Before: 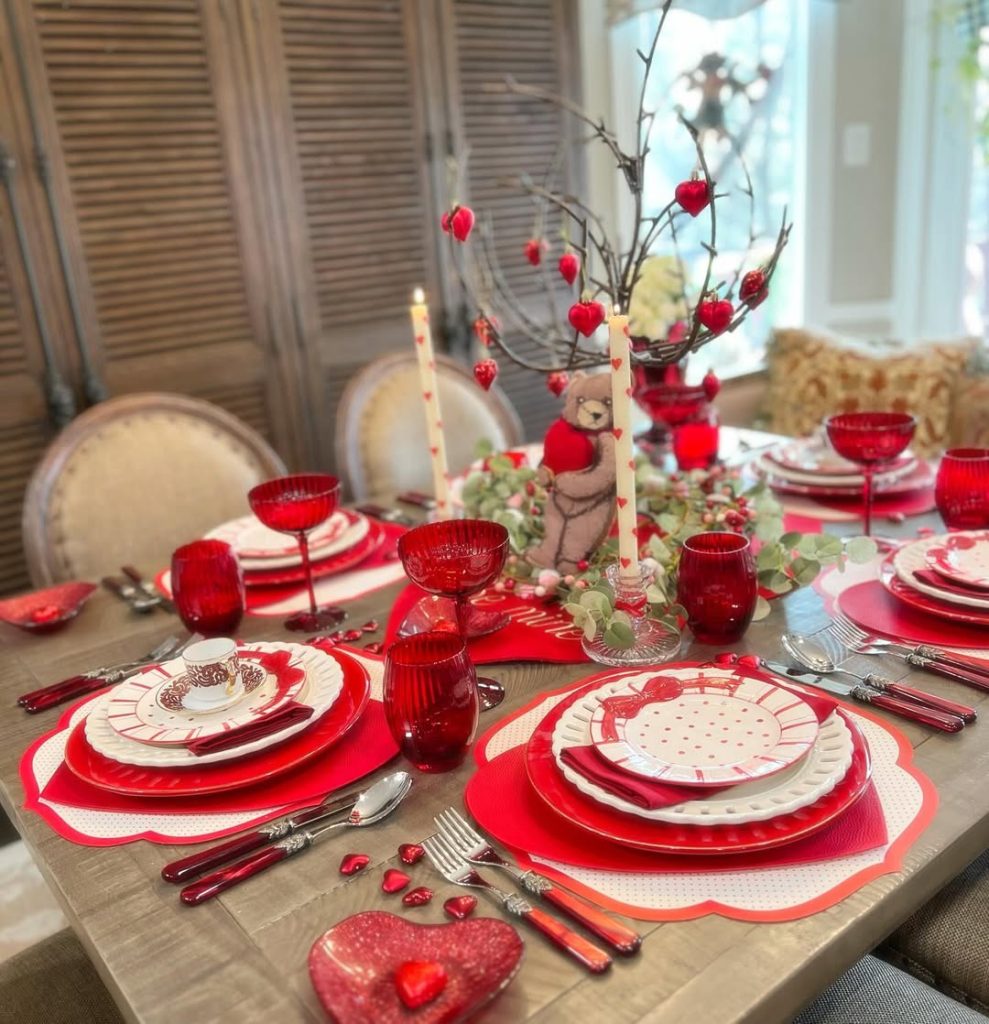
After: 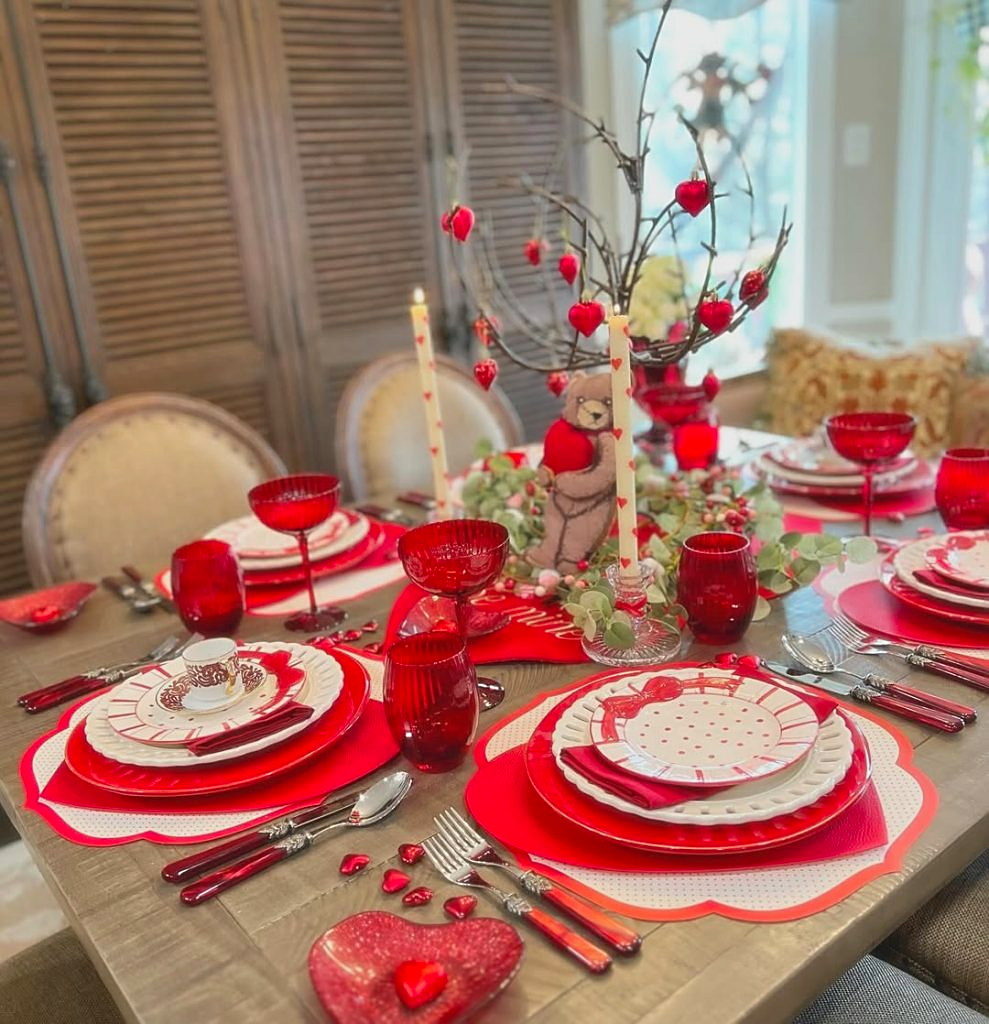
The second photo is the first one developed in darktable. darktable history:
lowpass: radius 0.1, contrast 0.85, saturation 1.1, unbound 0
sharpen: on, module defaults
